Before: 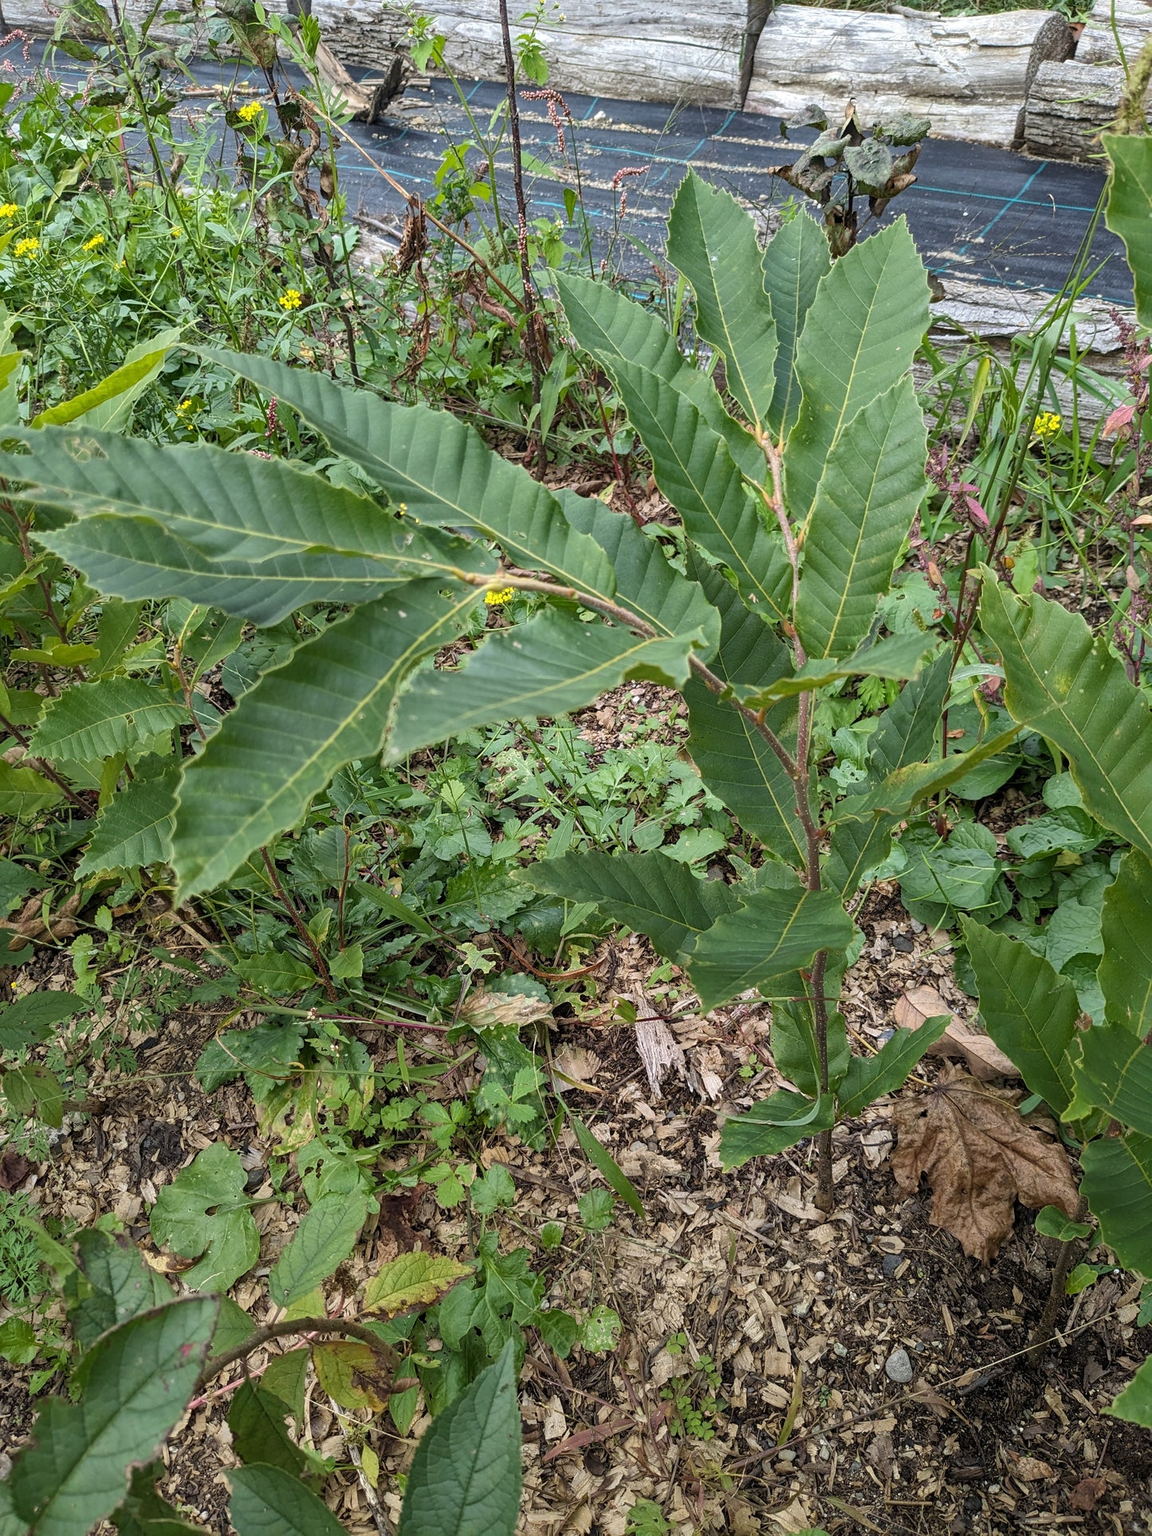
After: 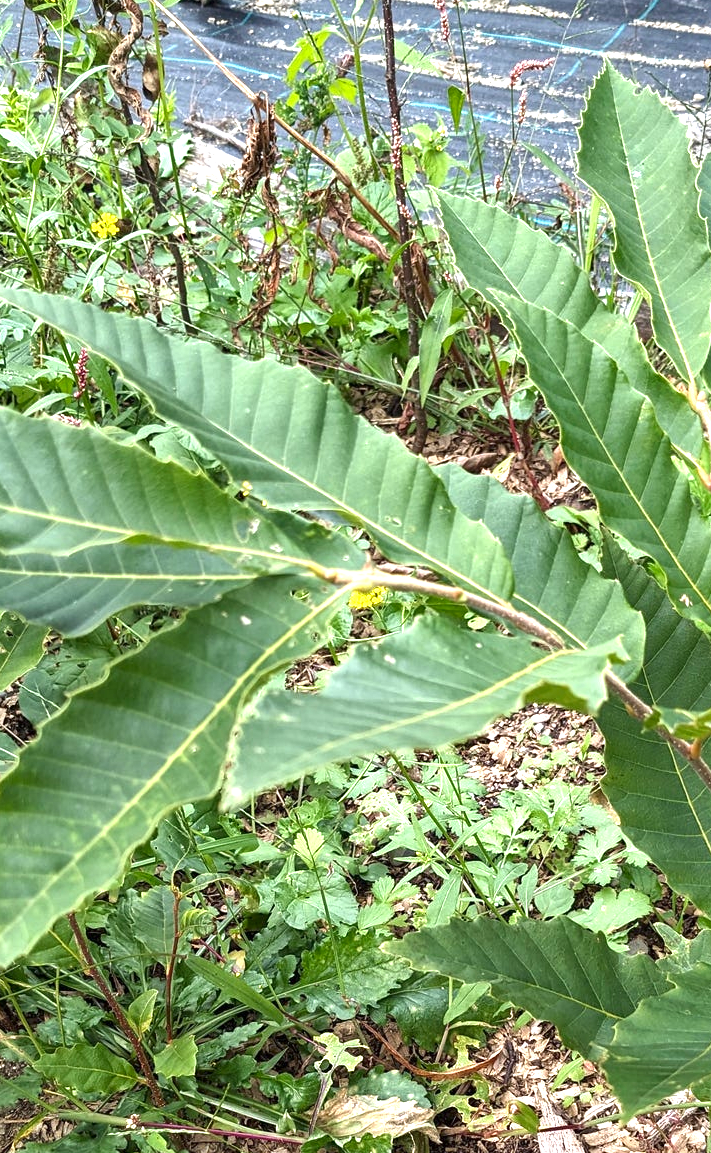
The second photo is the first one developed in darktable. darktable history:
exposure: black level correction 0, exposure 1.171 EV, compensate highlight preservation false
crop: left 17.961%, top 7.794%, right 32.824%, bottom 32.354%
contrast brightness saturation: brightness -0.091
